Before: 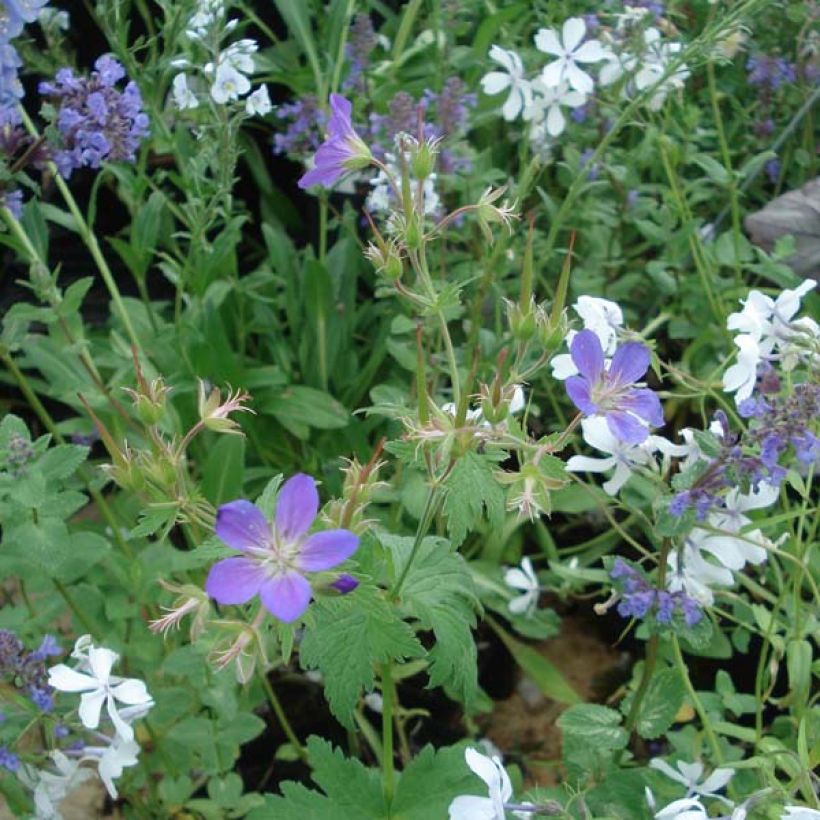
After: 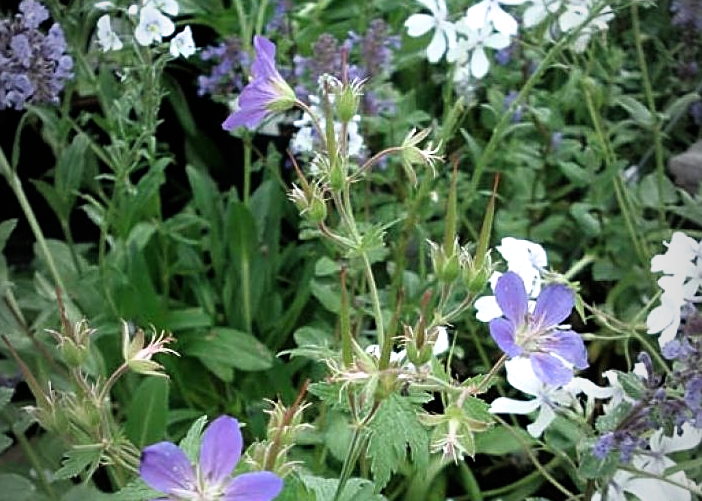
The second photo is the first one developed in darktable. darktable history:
vignetting: fall-off start 97.05%, fall-off radius 99.02%, width/height ratio 0.61
crop and rotate: left 9.365%, top 7.152%, right 4.968%, bottom 31.668%
filmic rgb: black relative exposure -7.99 EV, white relative exposure 2.18 EV, hardness 7
sharpen: on, module defaults
